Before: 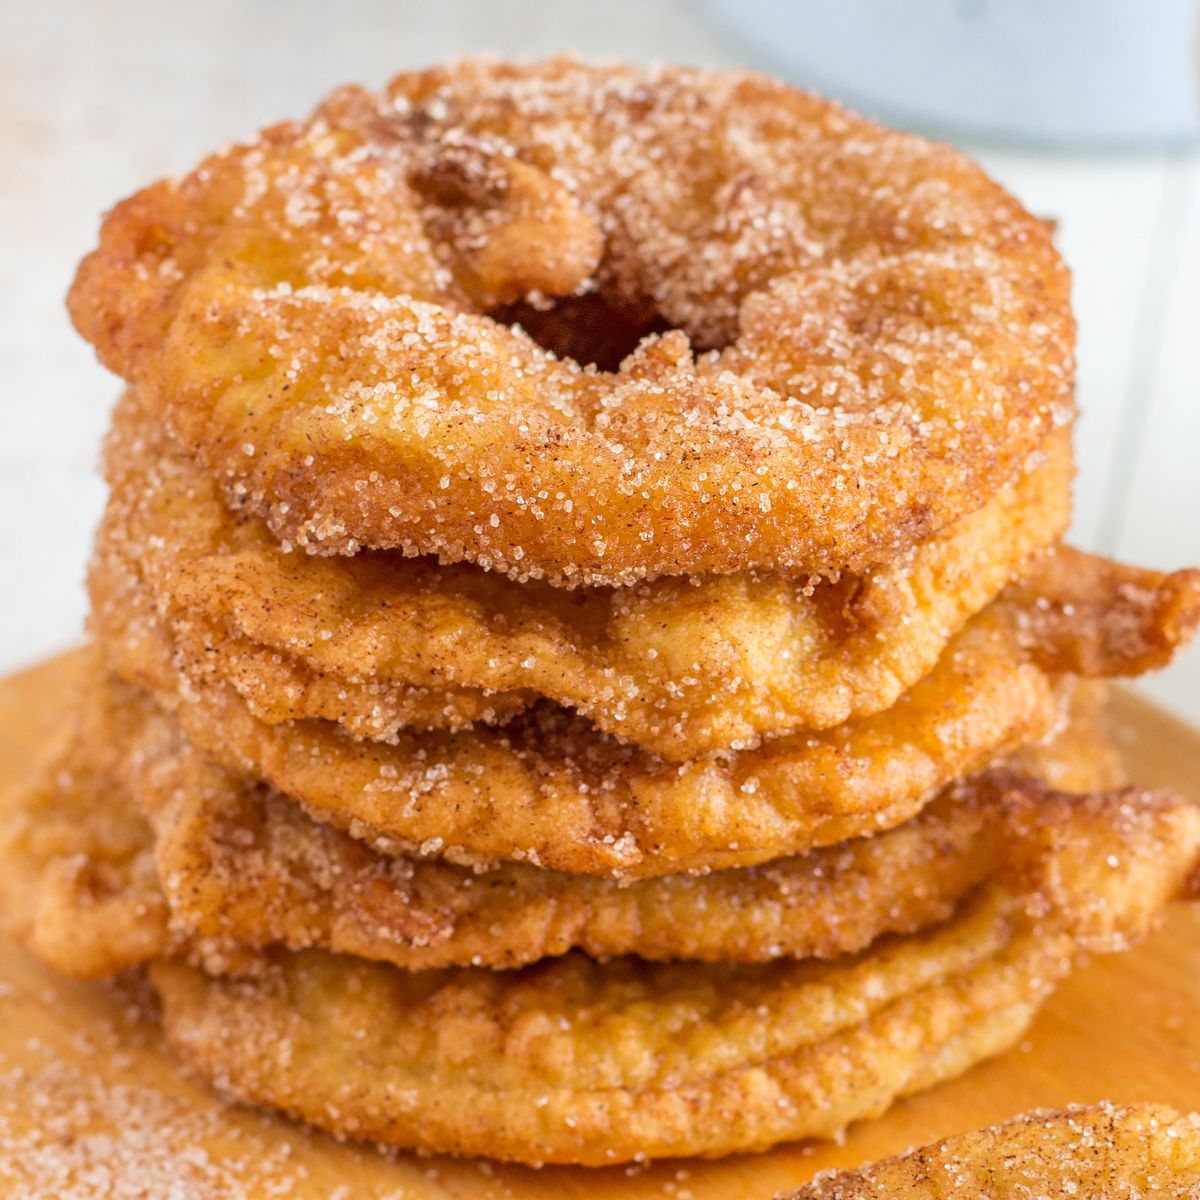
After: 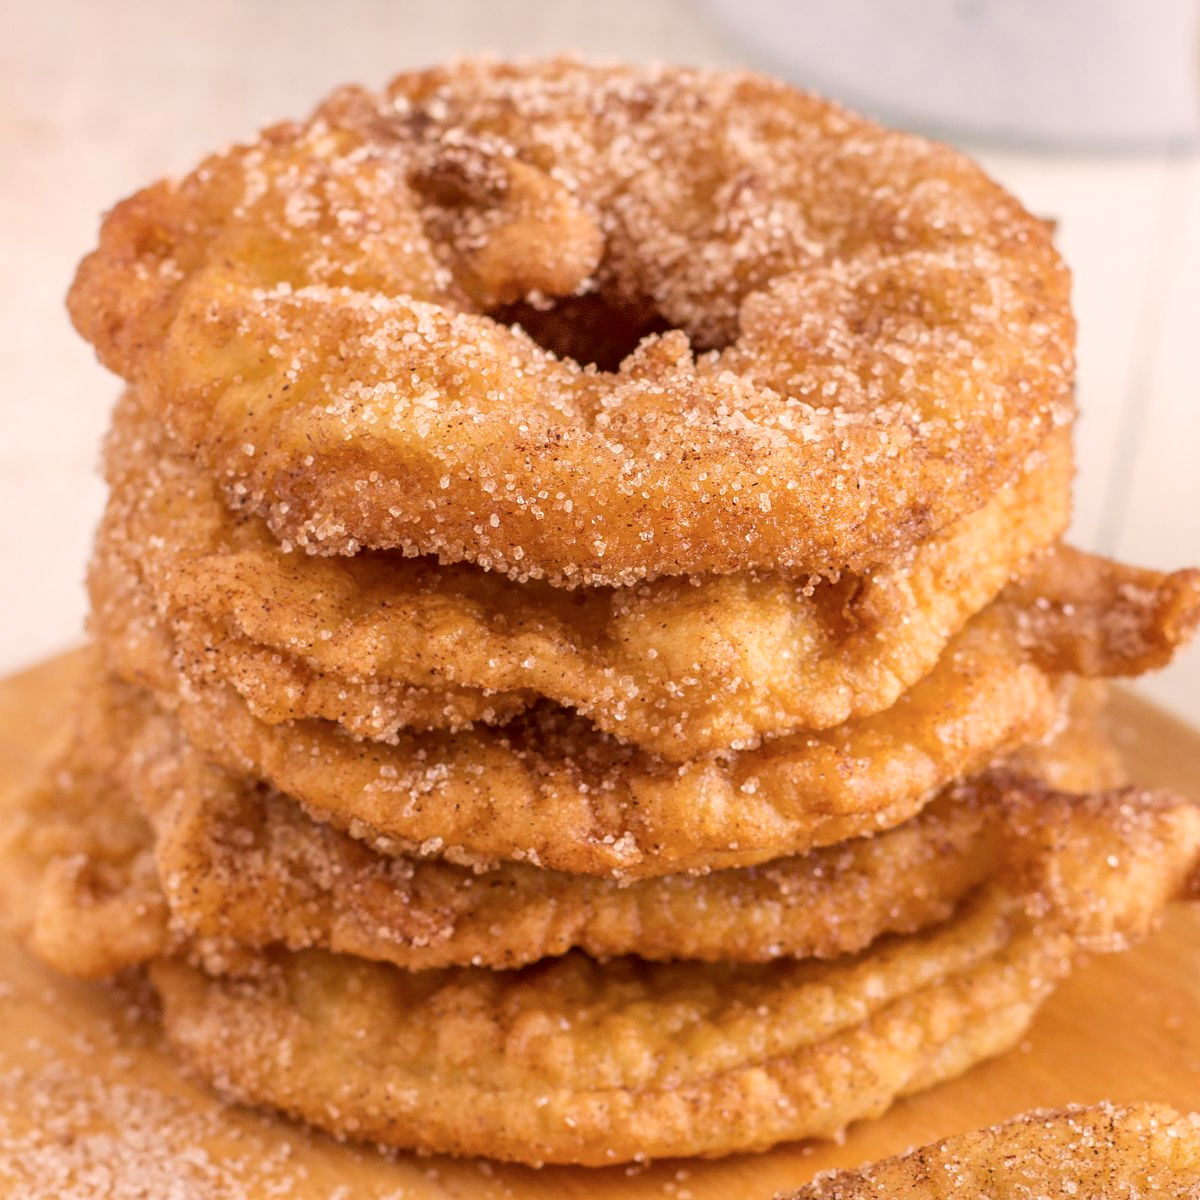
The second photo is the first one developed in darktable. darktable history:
color correction: highlights a* 10.19, highlights b* 9.68, shadows a* 8.3, shadows b* 8.55, saturation 0.783
